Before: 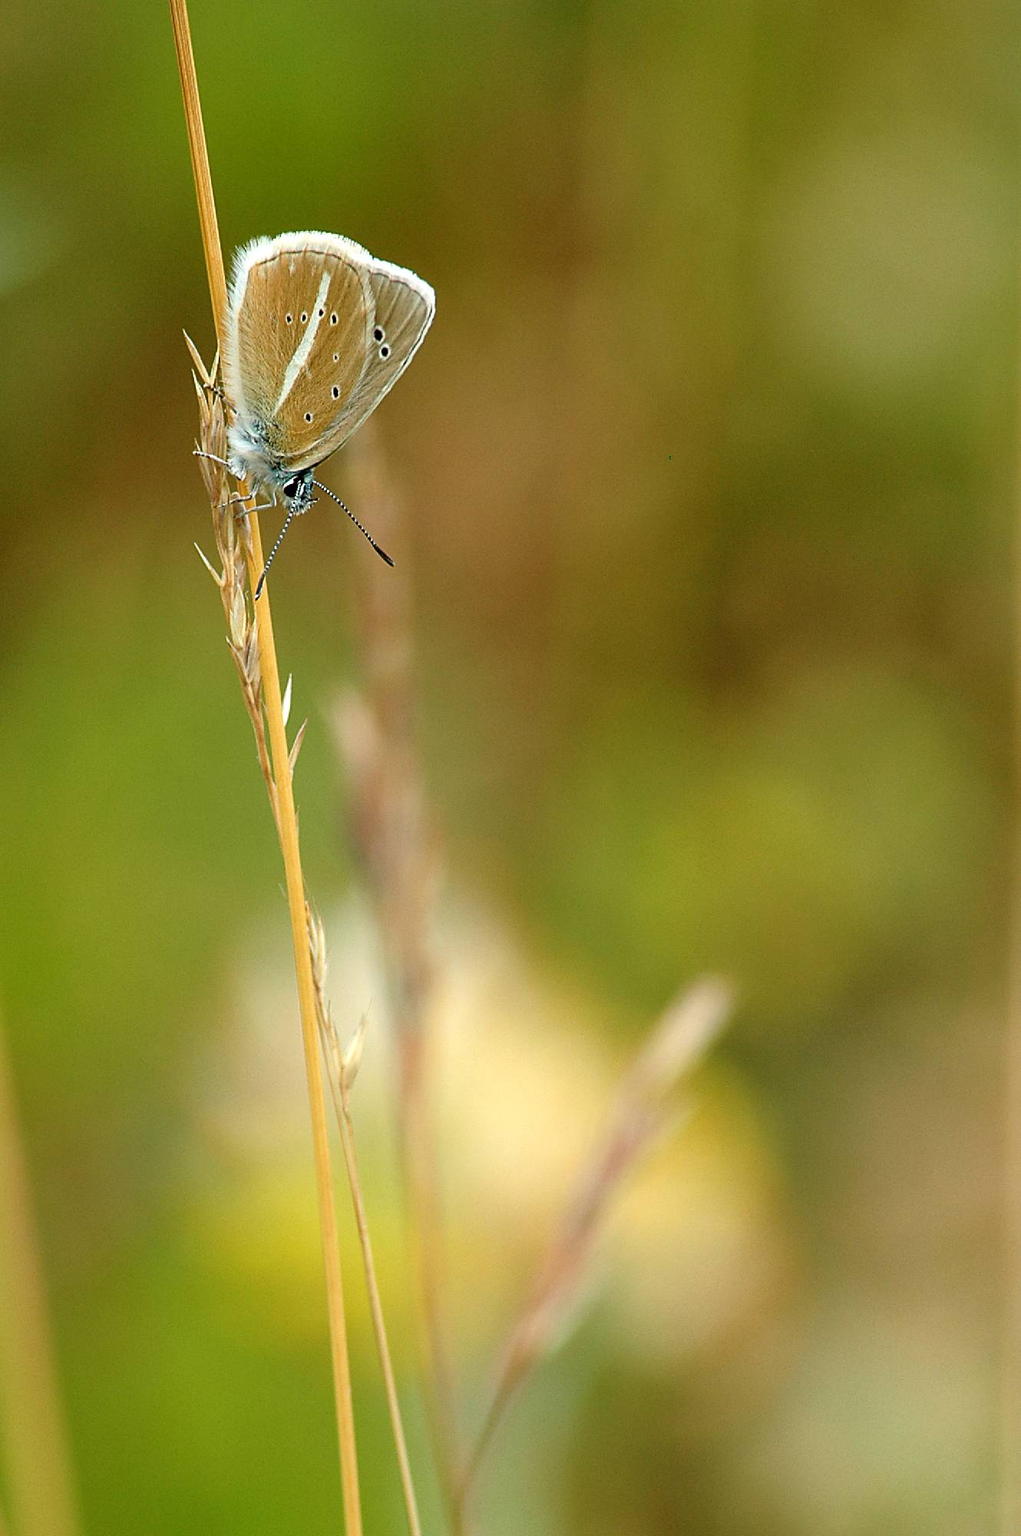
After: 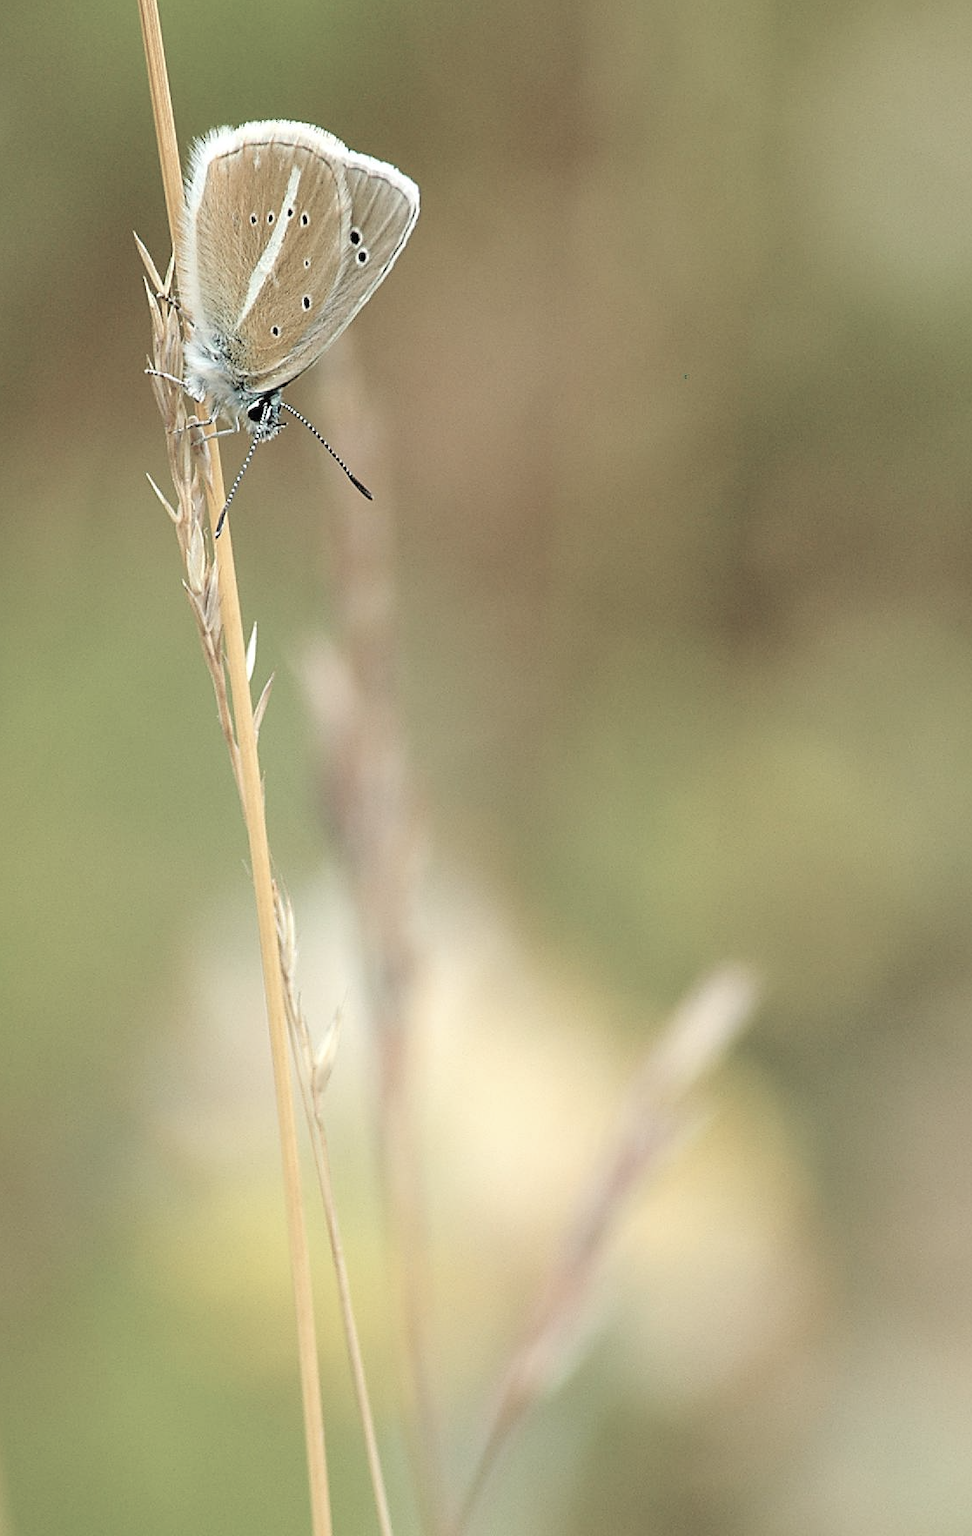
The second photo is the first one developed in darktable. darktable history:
contrast brightness saturation: brightness 0.18, saturation -0.5
crop: left 6.446%, top 8.188%, right 9.538%, bottom 3.548%
